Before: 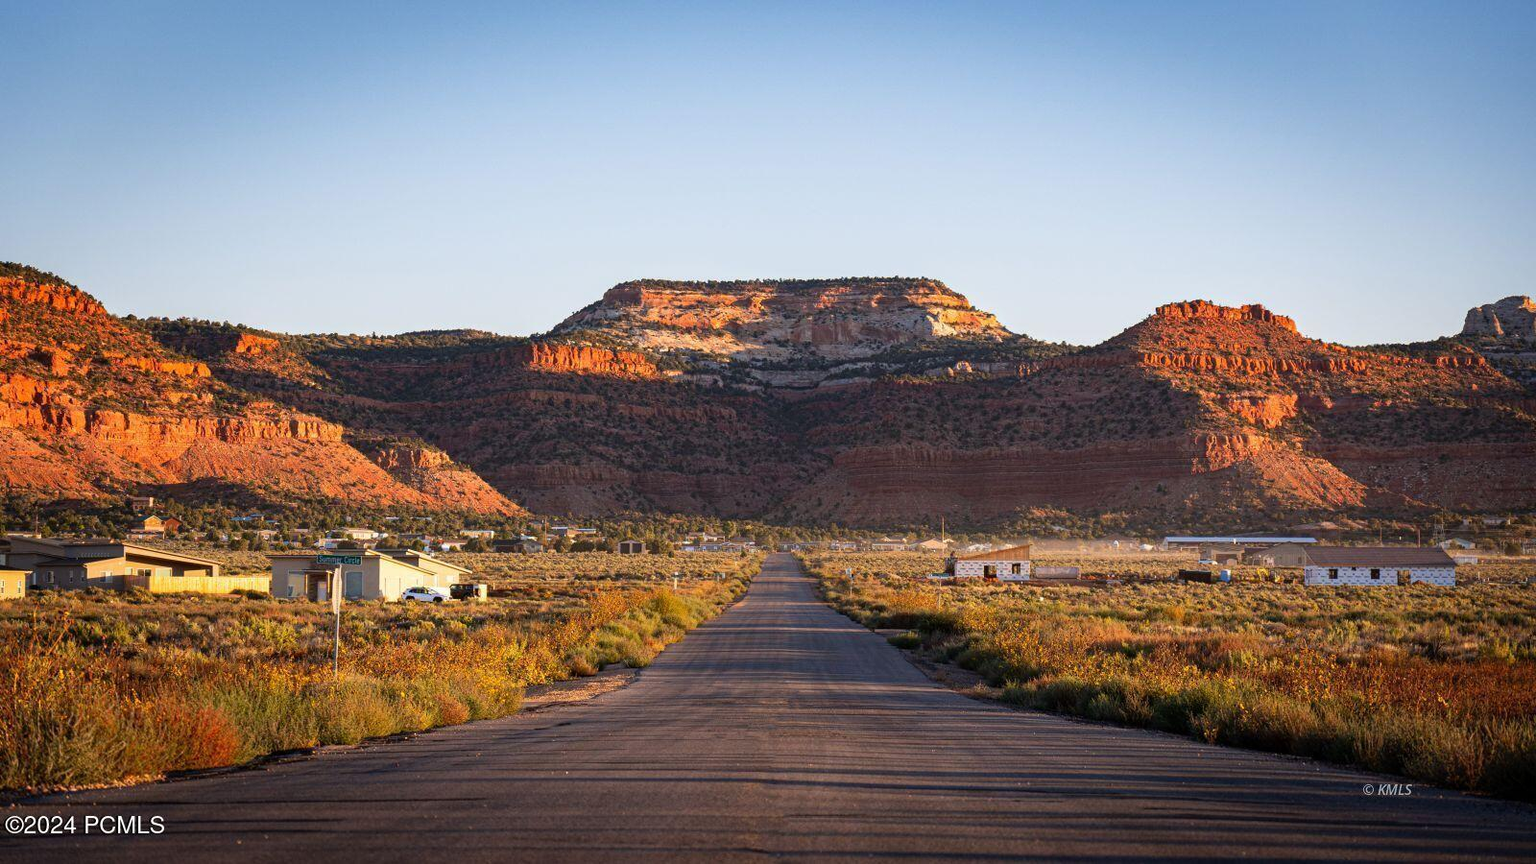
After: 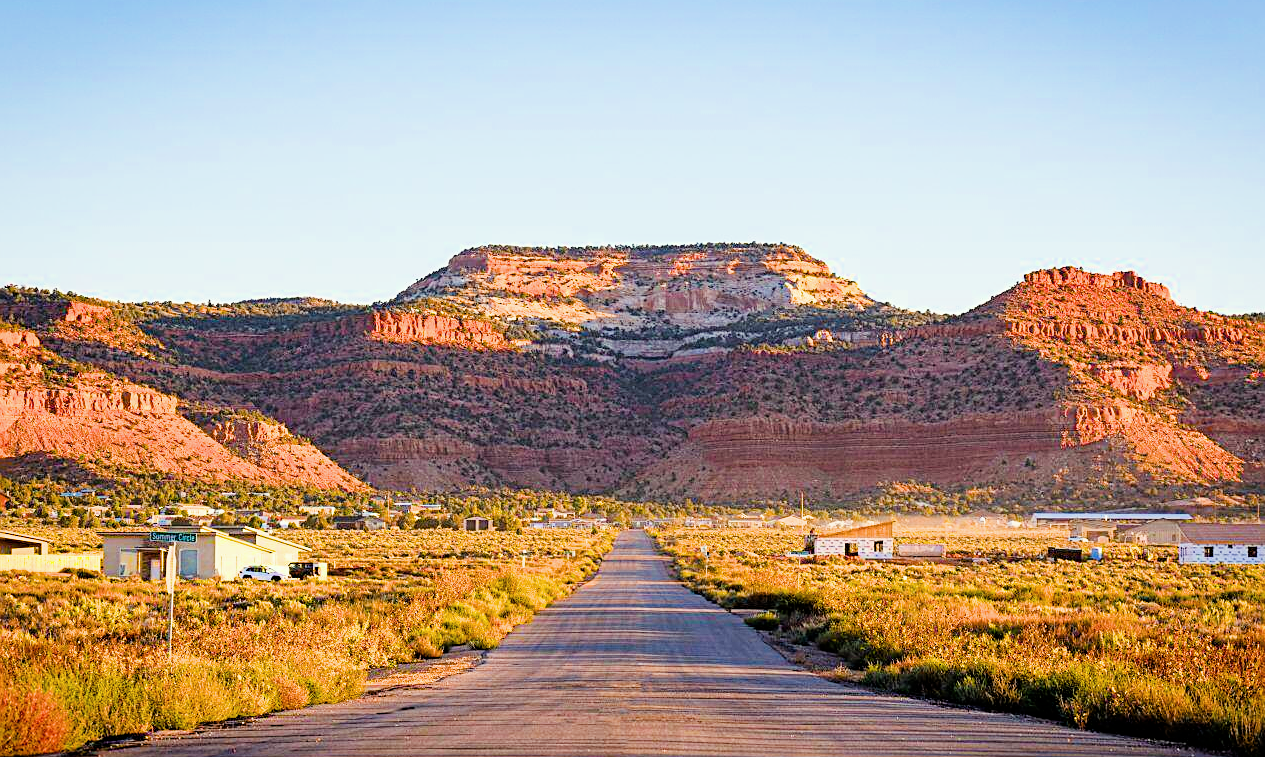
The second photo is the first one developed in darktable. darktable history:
sharpen: on, module defaults
exposure: exposure 0.765 EV, compensate highlight preservation false
filmic rgb: black relative exposure -7.17 EV, white relative exposure 5.35 EV, hardness 3.03
contrast brightness saturation: saturation -0.051
crop: left 11.3%, top 5.185%, right 9.591%, bottom 10.662%
color balance rgb: global offset › luminance -0.249%, linear chroma grading › global chroma 15.62%, perceptual saturation grading › global saturation 25.38%, perceptual brilliance grading › global brilliance 29.897%, global vibrance 20%
color correction: highlights a* -2.68, highlights b* 2.58
